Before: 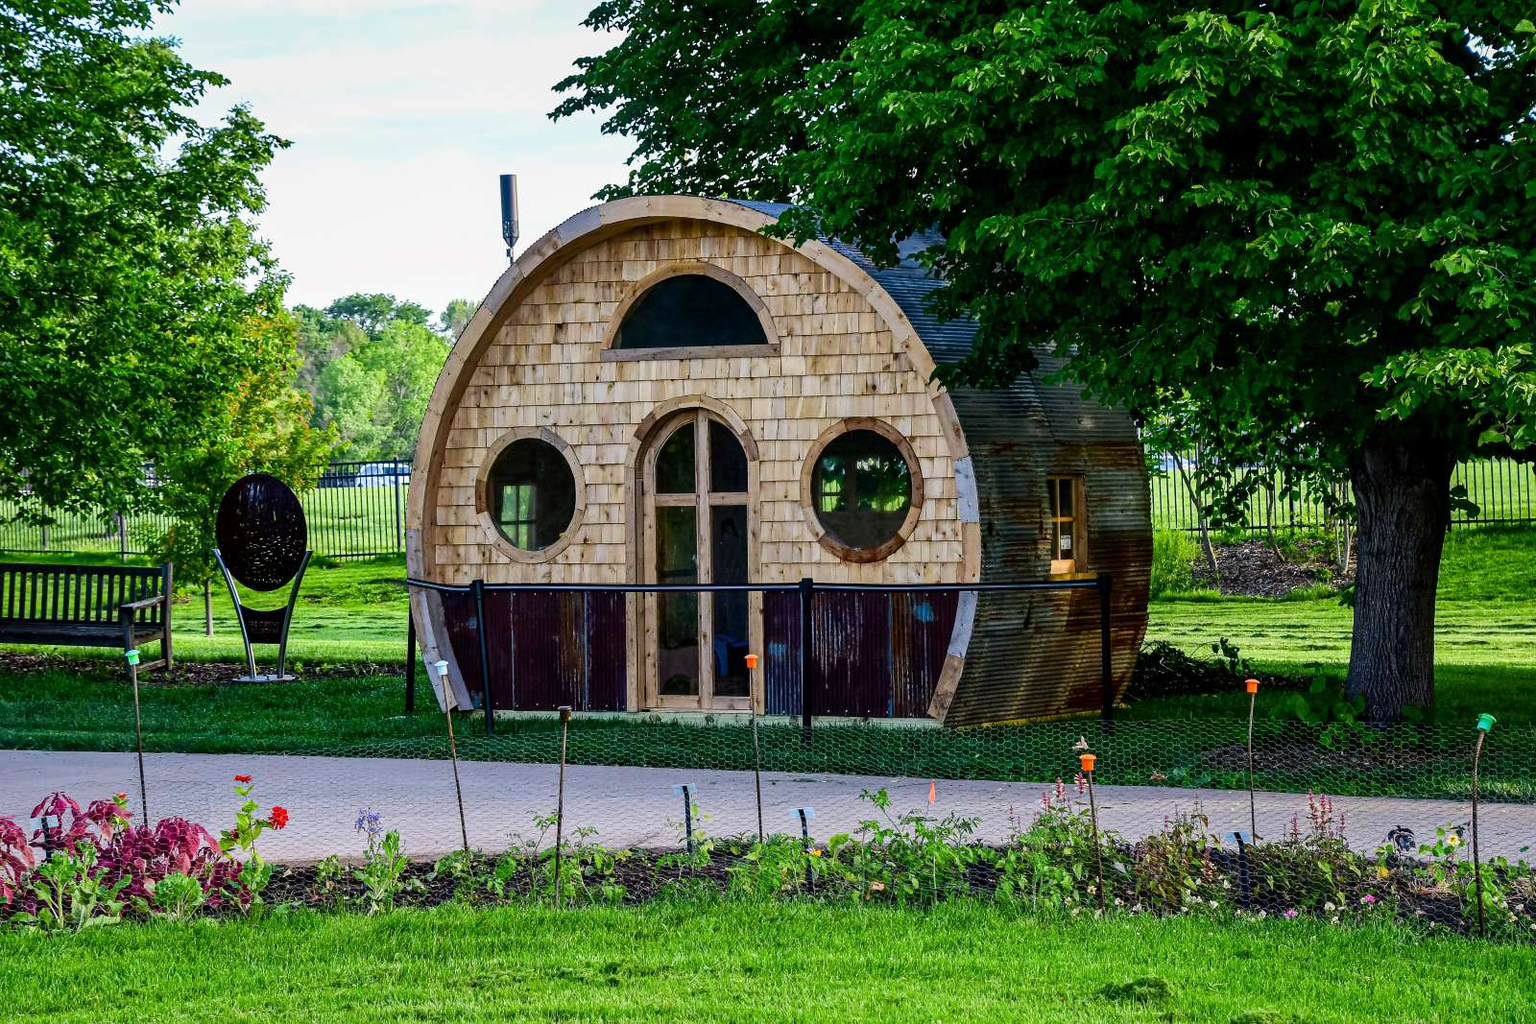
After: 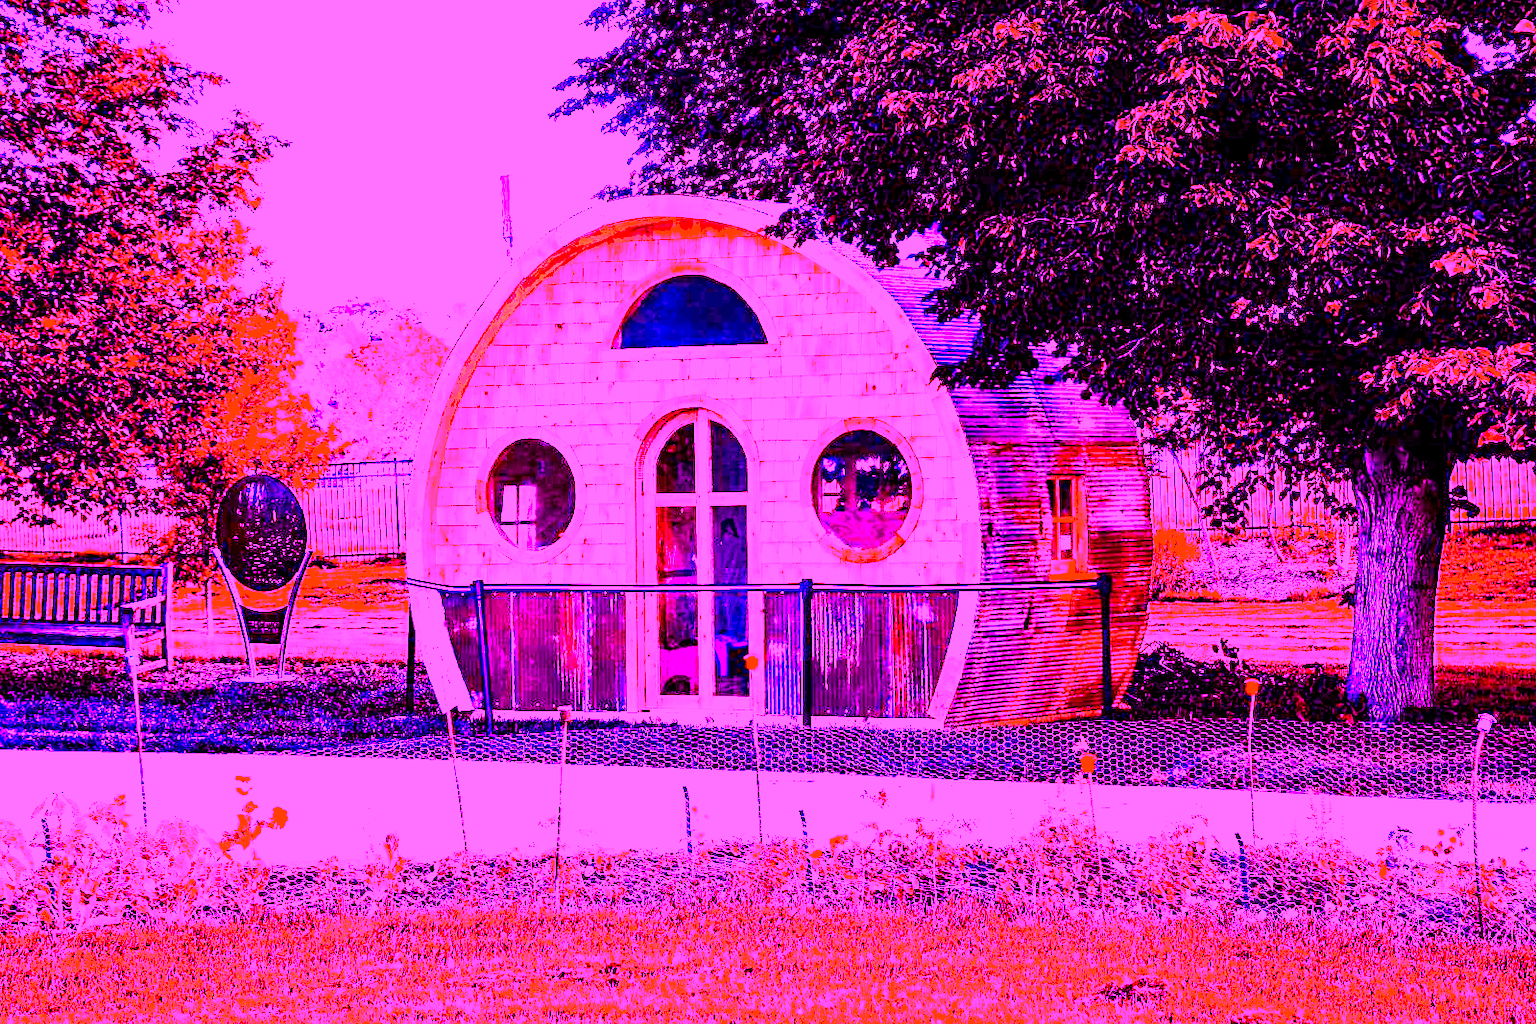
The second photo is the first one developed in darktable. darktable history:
sharpen: amount 0.2
white balance: red 8, blue 8
color balance: mode lift, gamma, gain (sRGB), lift [1, 1, 0.101, 1]
shadows and highlights: shadows 29.61, highlights -30.47, low approximation 0.01, soften with gaussian
